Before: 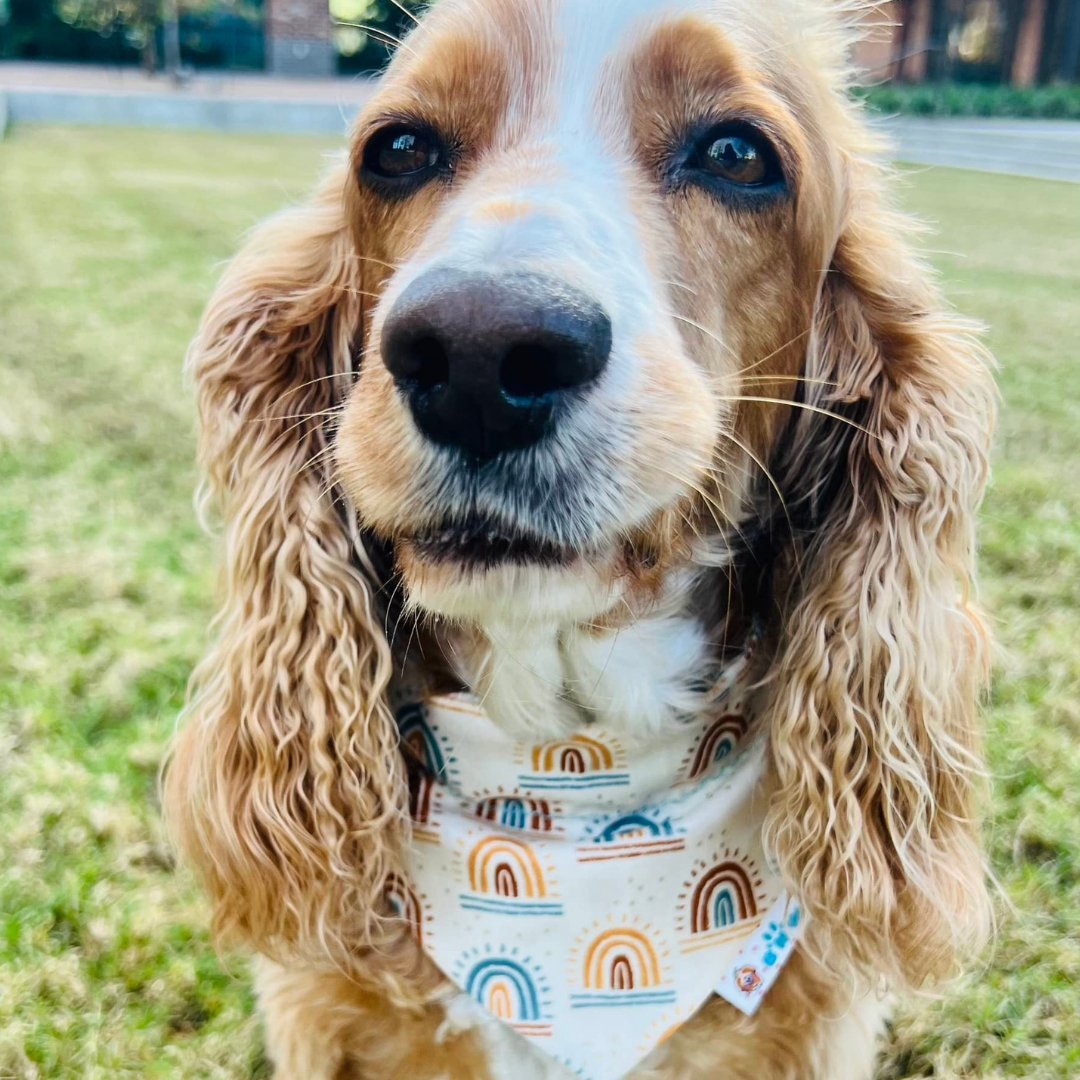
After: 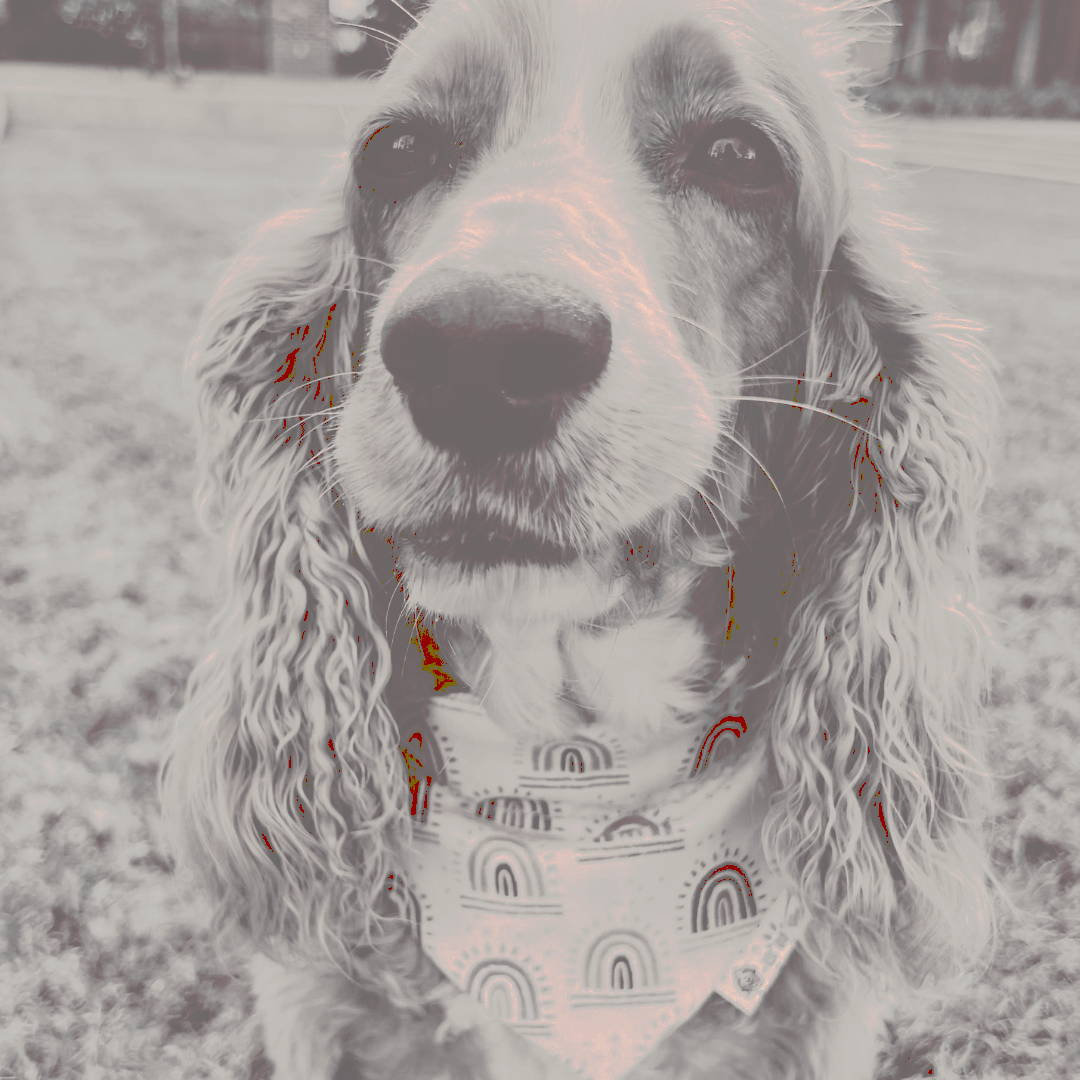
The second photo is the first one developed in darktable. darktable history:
tone curve: curves: ch0 [(0, 0) (0.003, 0.43) (0.011, 0.433) (0.025, 0.434) (0.044, 0.436) (0.069, 0.439) (0.1, 0.442) (0.136, 0.446) (0.177, 0.449) (0.224, 0.454) (0.277, 0.462) (0.335, 0.488) (0.399, 0.524) (0.468, 0.566) (0.543, 0.615) (0.623, 0.666) (0.709, 0.718) (0.801, 0.761) (0.898, 0.801) (1, 1)], preserve colors none
color look up table: target L [81.9, 84.09, 83.16, 79.17, 49.42, 57.06, 56.87, 36.39, 37.23, 34.4, 8.161, 8.161, 81.17, 74.59, 63.11, 56.08, 65.46, 52.8, 32.92, 40.5, 45.93, 32.92, 2.65, 5.79, 4.039, 97.51, 78.25, 91, 76.82, 88.44, 50.86, 87.56, 84.71, 56.78, 60.7, 61.65, 46.58, 32.92, 41.54, 43.02, 15.91, 12.43, 12.43, 89.74, 88.44, 61.65, 63.07, 37.86, 24.23], target a [2.486, 2.632, 1.475, 3.901, 3.869, 3.485, 2.722, 6.604, 6.353, 6.767, 40.42, 40.42, 2.351, 2.73, 3.027, 3.623, 2.714, 4.415, 6.836, 5.029, 5.111, 6.836, 17.18, 35.36, 27.26, 7.438, 2.56, 1.476, 3.158, 2.429, 3.409, 1.197, 1.297, 2.548, 2.904, 2.903, 4.956, 6.836, 6.222, 5.383, 37.99, 37.83, 37.83, 2.733, 2.429, 2.903, 2.766, 6.876, 19.51], target b [6.662, 6.449, 7.352, 8.072, 1.337, 2.084, 2.525, 1.307, 1.33, 1.468, 12.64, 12.64, 7.845, 4.17, 2.201, 2.465, 3.666, 2.083, 1.464, 0.957, 0.95, 1.464, 3.673, 9.05, 6.049, 16.58, 6.664, 10.42, 6.576, 8.747, 1.674, 8.518, 7.353, 1.624, 3.391, 2.469, 1.973, 1.464, 1.166, 0.978, 13.99, 13.92, 13.92, 9.639, 8.747, 2.469, 3.21, 1.482, 5.083], num patches 49
